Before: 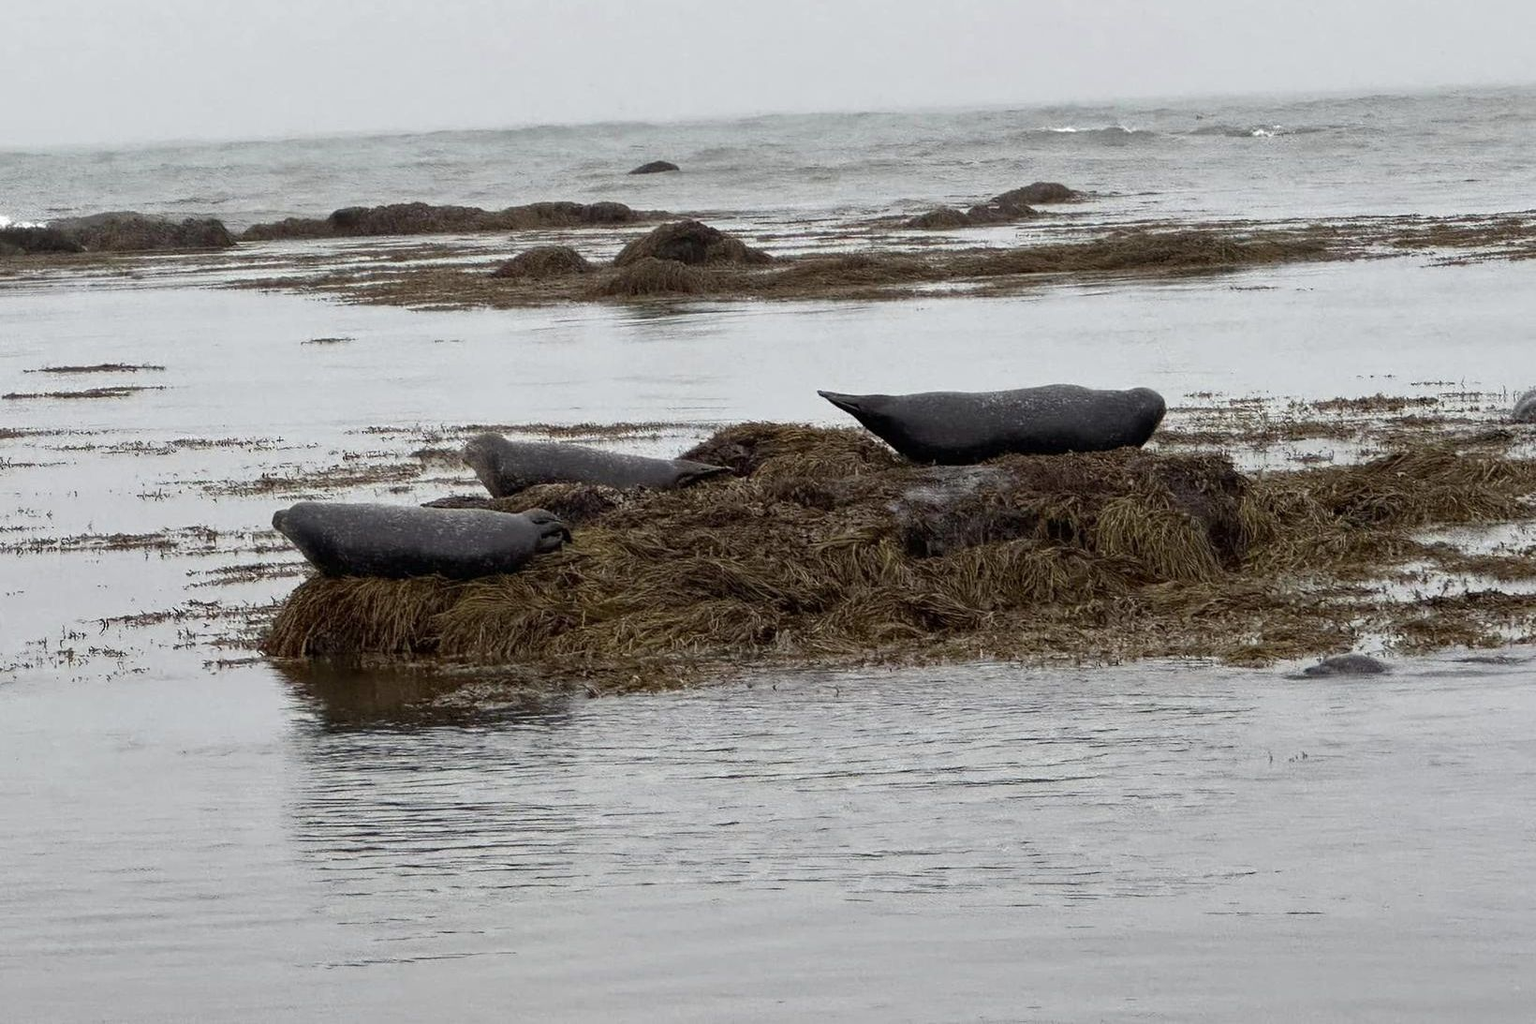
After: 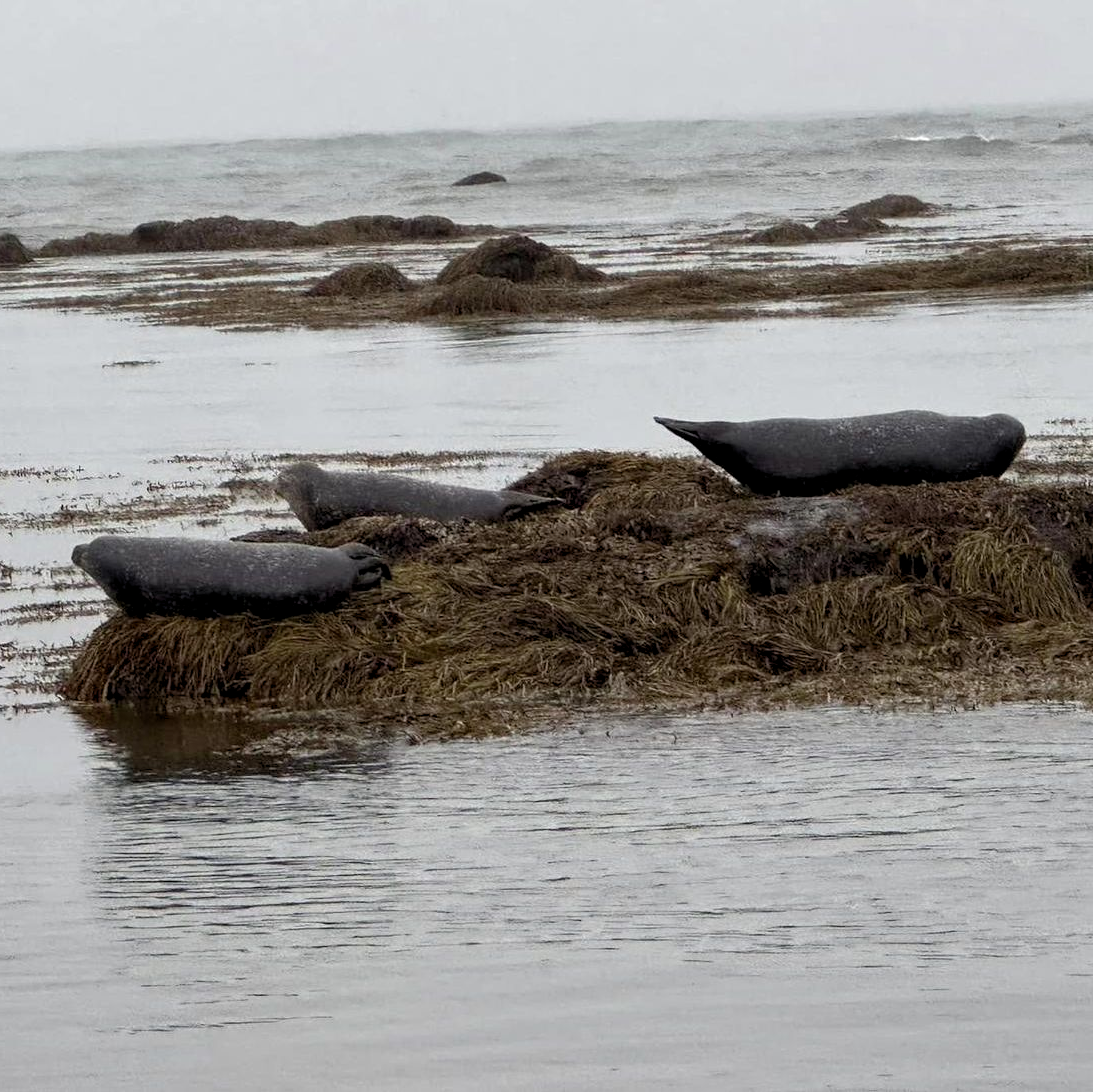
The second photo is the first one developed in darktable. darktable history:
crop and rotate: left 13.409%, right 19.924%
levels: levels [0.018, 0.493, 1]
color balance: mode lift, gamma, gain (sRGB), lift [0.97, 1, 1, 1], gamma [1.03, 1, 1, 1]
